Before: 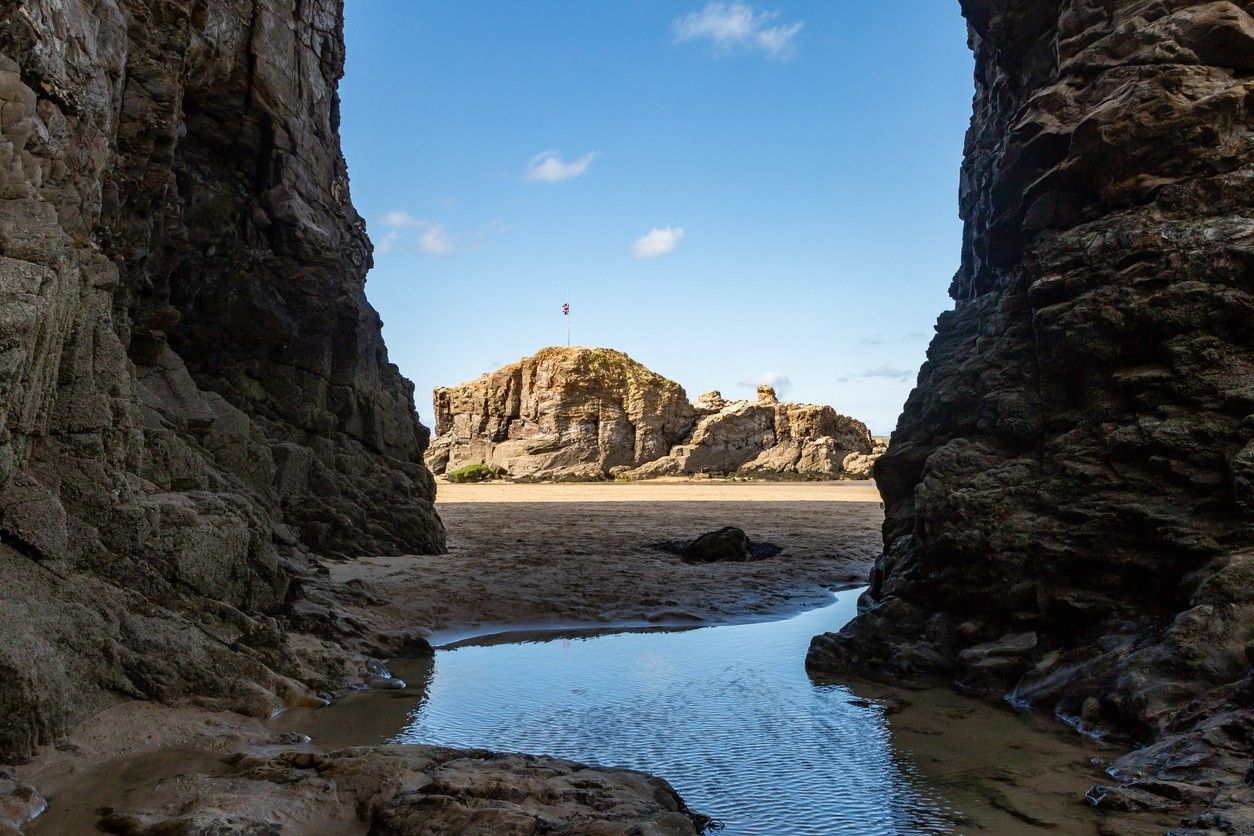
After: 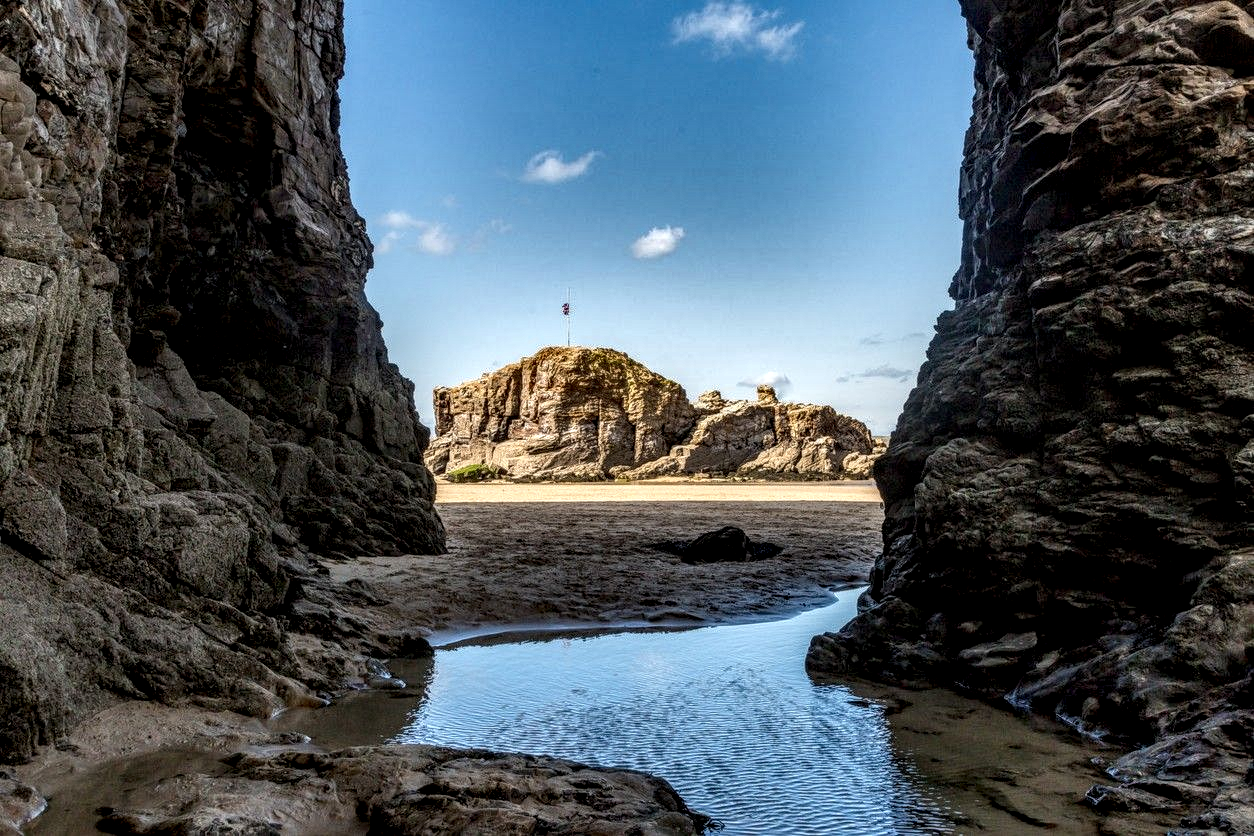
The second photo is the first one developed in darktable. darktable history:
local contrast: highlights 15%, shadows 37%, detail 184%, midtone range 0.464
shadows and highlights: shadows 20.8, highlights -80.98, soften with gaussian
